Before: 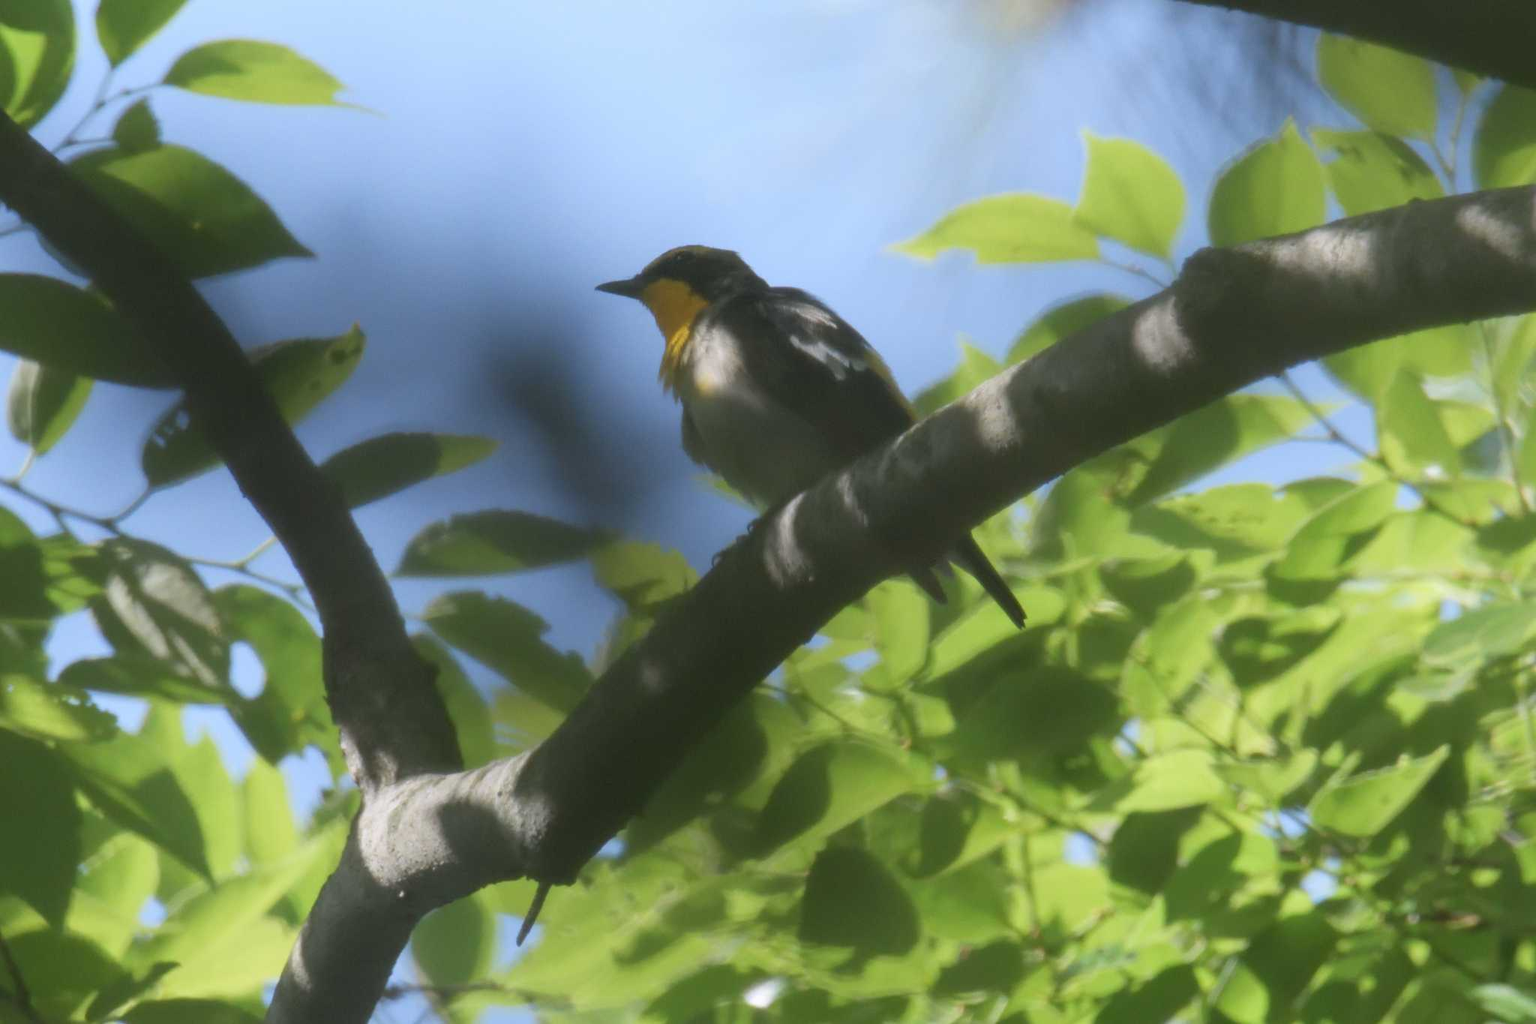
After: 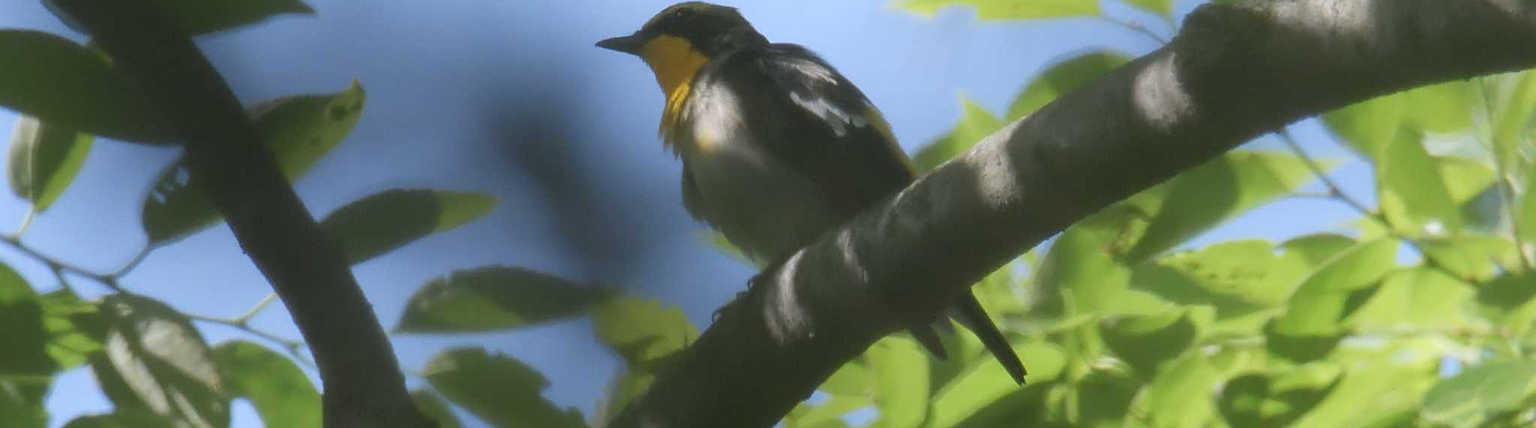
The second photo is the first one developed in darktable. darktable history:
crop and rotate: top 23.84%, bottom 34.294%
sharpen: on, module defaults
